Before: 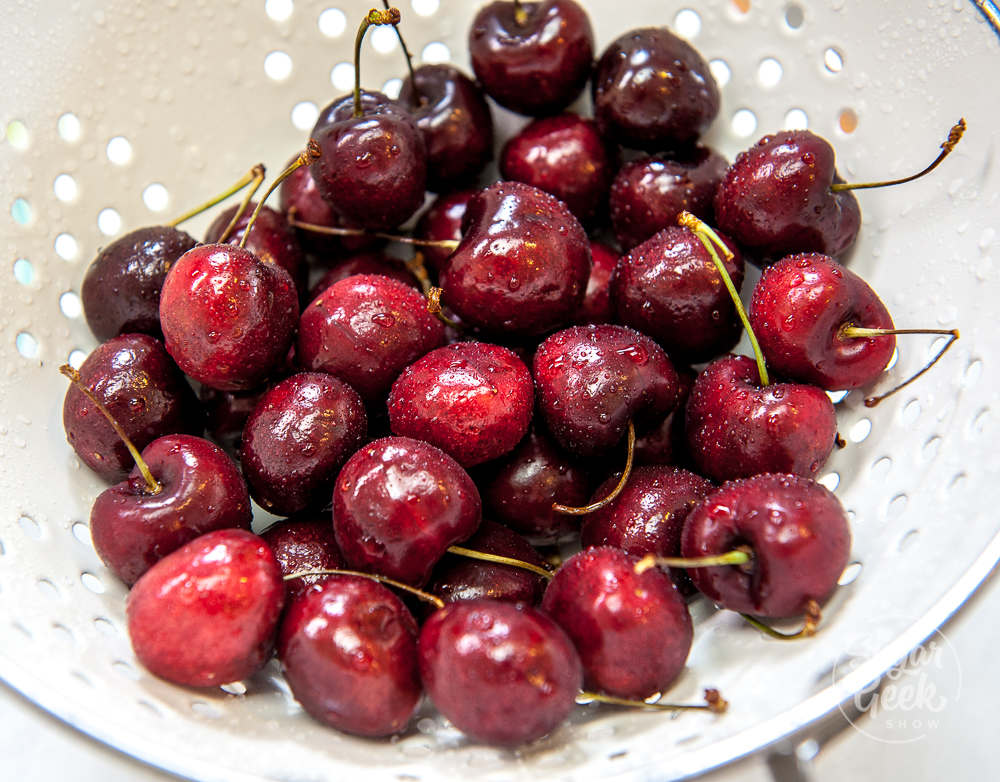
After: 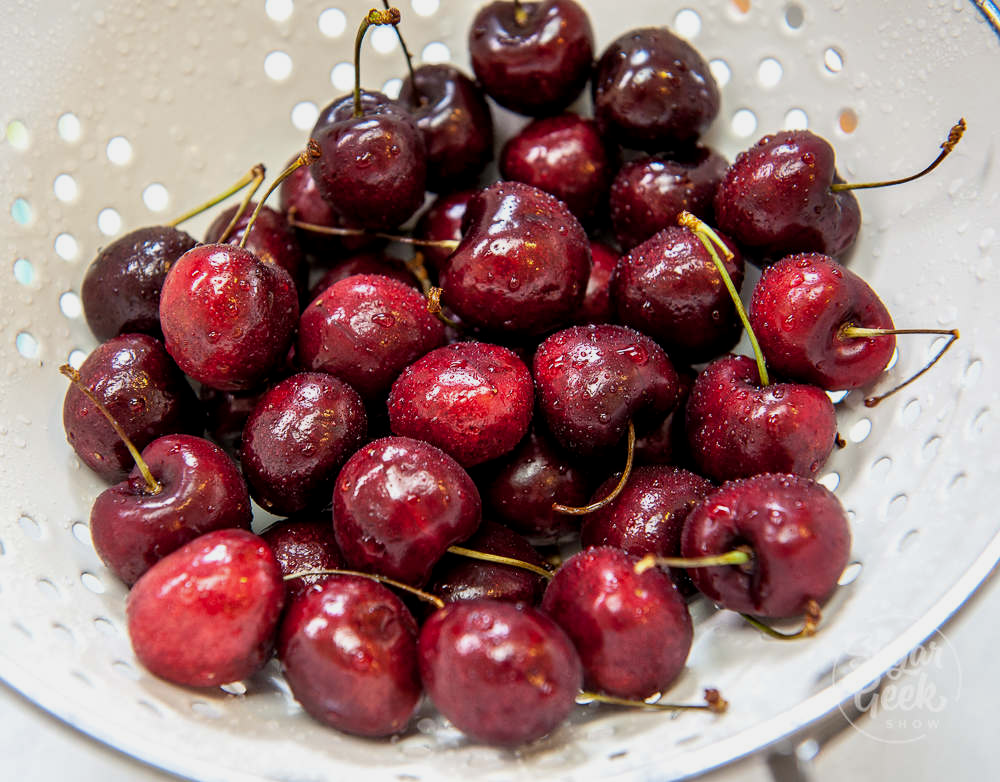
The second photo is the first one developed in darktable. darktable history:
exposure: black level correction 0.002, exposure -0.203 EV, compensate highlight preservation false
